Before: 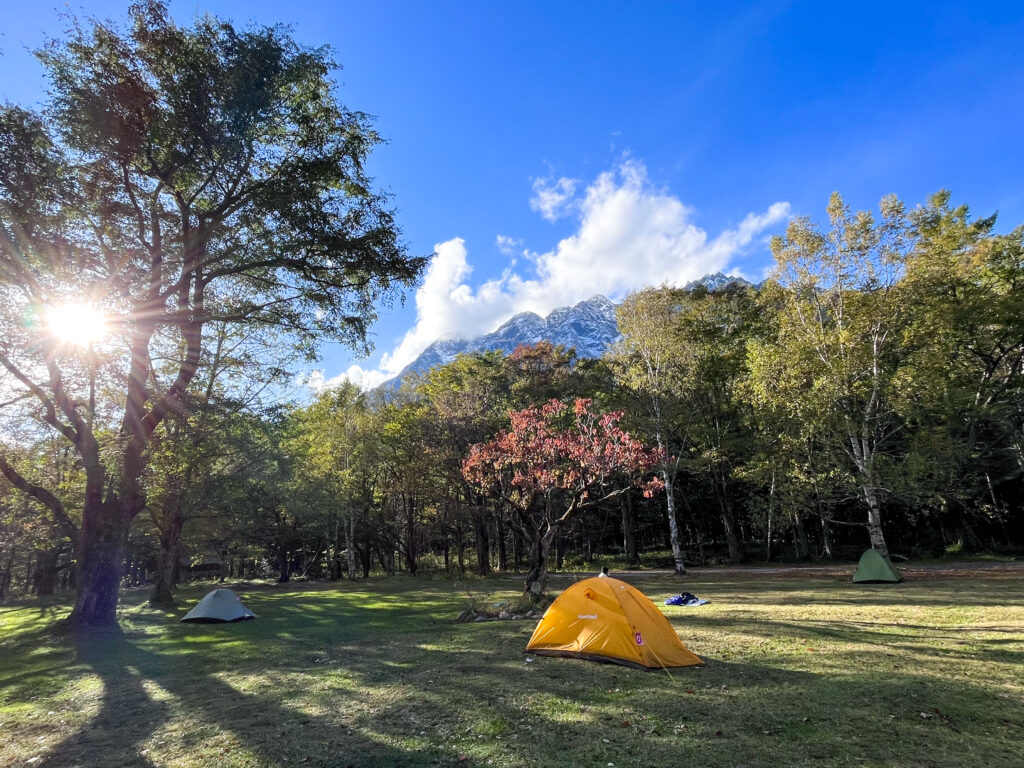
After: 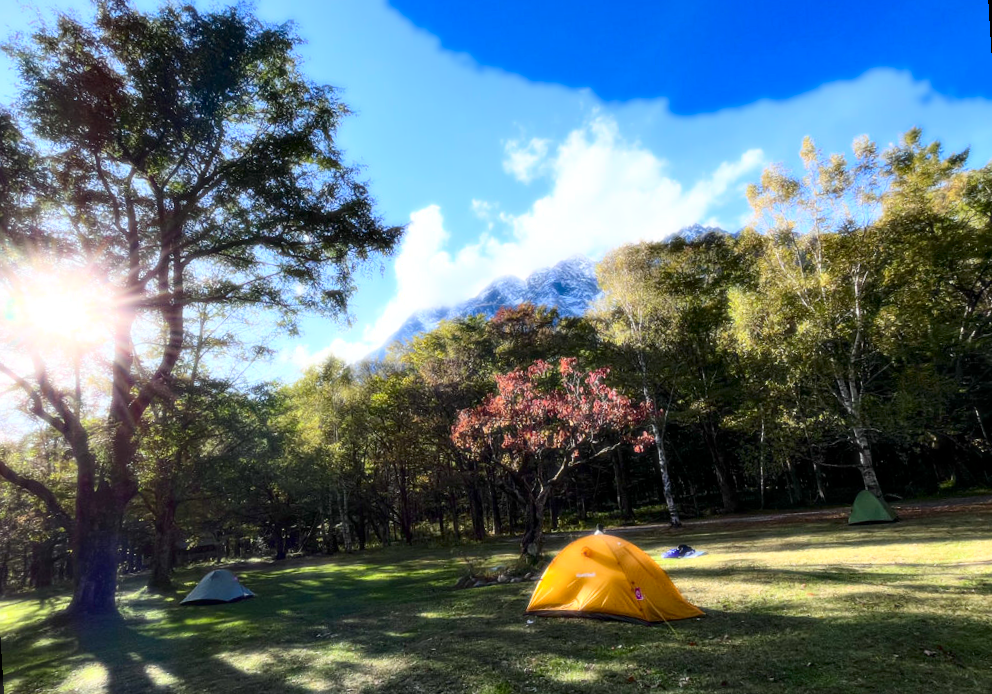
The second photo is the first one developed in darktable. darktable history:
rotate and perspective: rotation -3.52°, crop left 0.036, crop right 0.964, crop top 0.081, crop bottom 0.919
bloom: size 0%, threshold 54.82%, strength 8.31%
contrast brightness saturation: contrast 0.12, brightness -0.12, saturation 0.2
